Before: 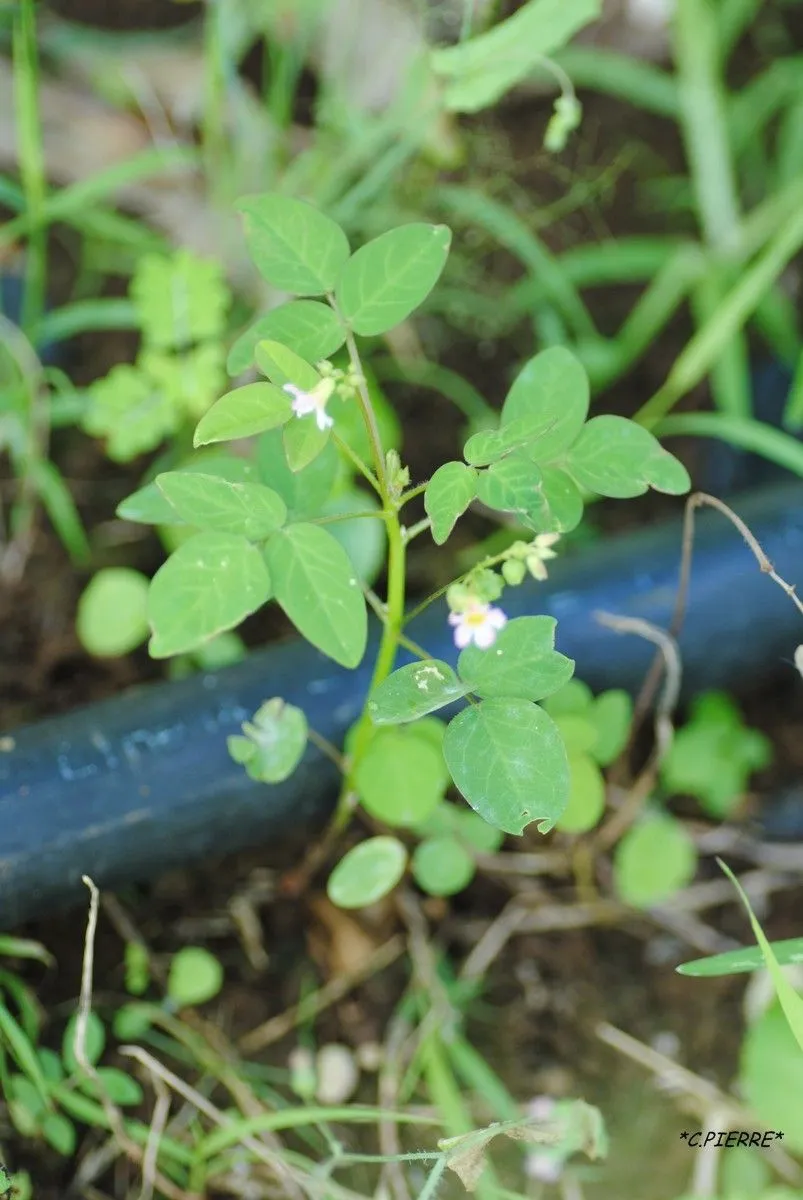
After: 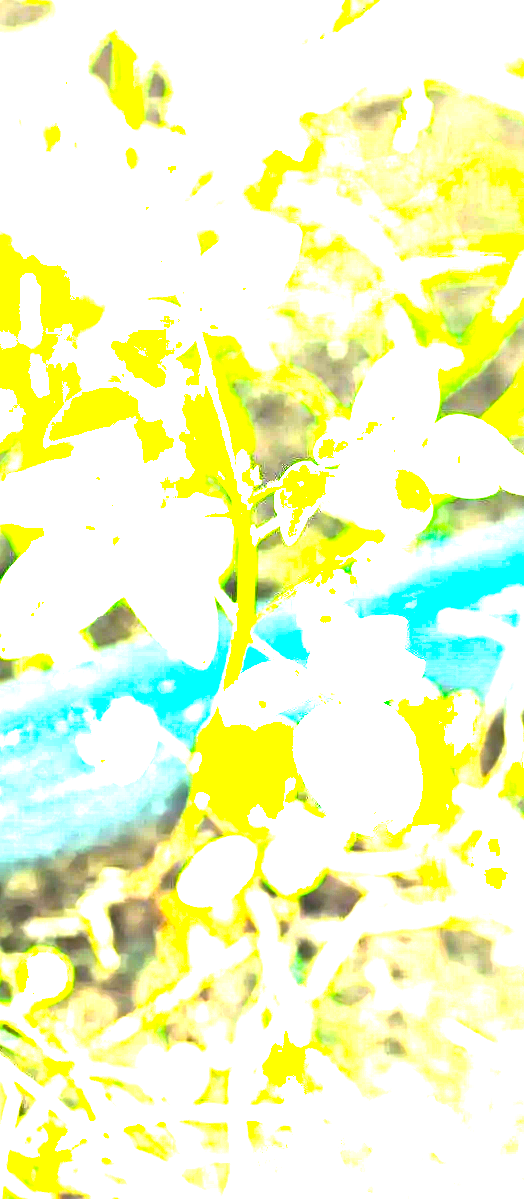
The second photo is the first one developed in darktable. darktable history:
crop and rotate: left 18.773%, right 15.874%
exposure: exposure 2.216 EV, compensate highlight preservation false
color balance rgb: highlights gain › chroma 0.251%, highlights gain › hue 332.47°, linear chroma grading › global chroma 15.161%, perceptual saturation grading › global saturation -1.819%, perceptual saturation grading › highlights -7.998%, perceptual saturation grading › mid-tones 8.441%, perceptual saturation grading › shadows 4.831%, perceptual brilliance grading › global brilliance 34.23%, perceptual brilliance grading › highlights 49.71%, perceptual brilliance grading › mid-tones 59.48%, perceptual brilliance grading › shadows 34.458%, global vibrance 20%
